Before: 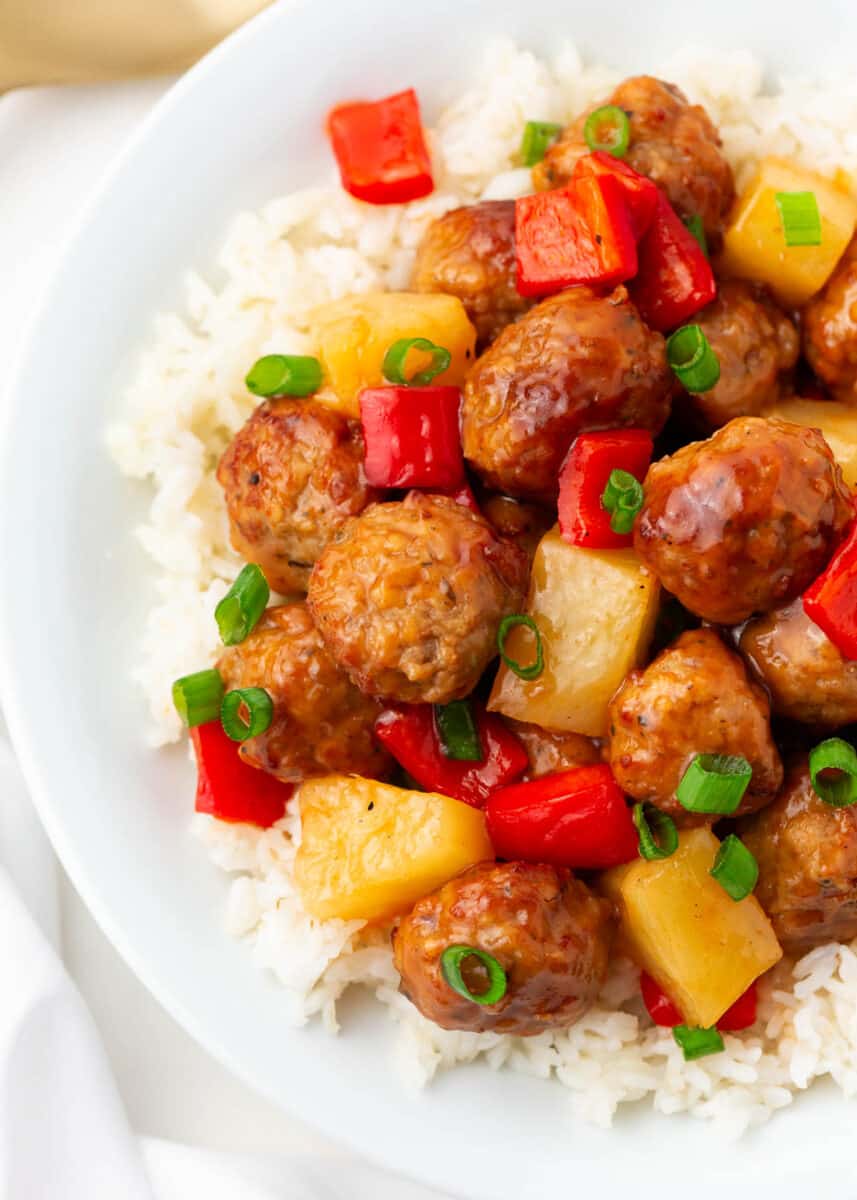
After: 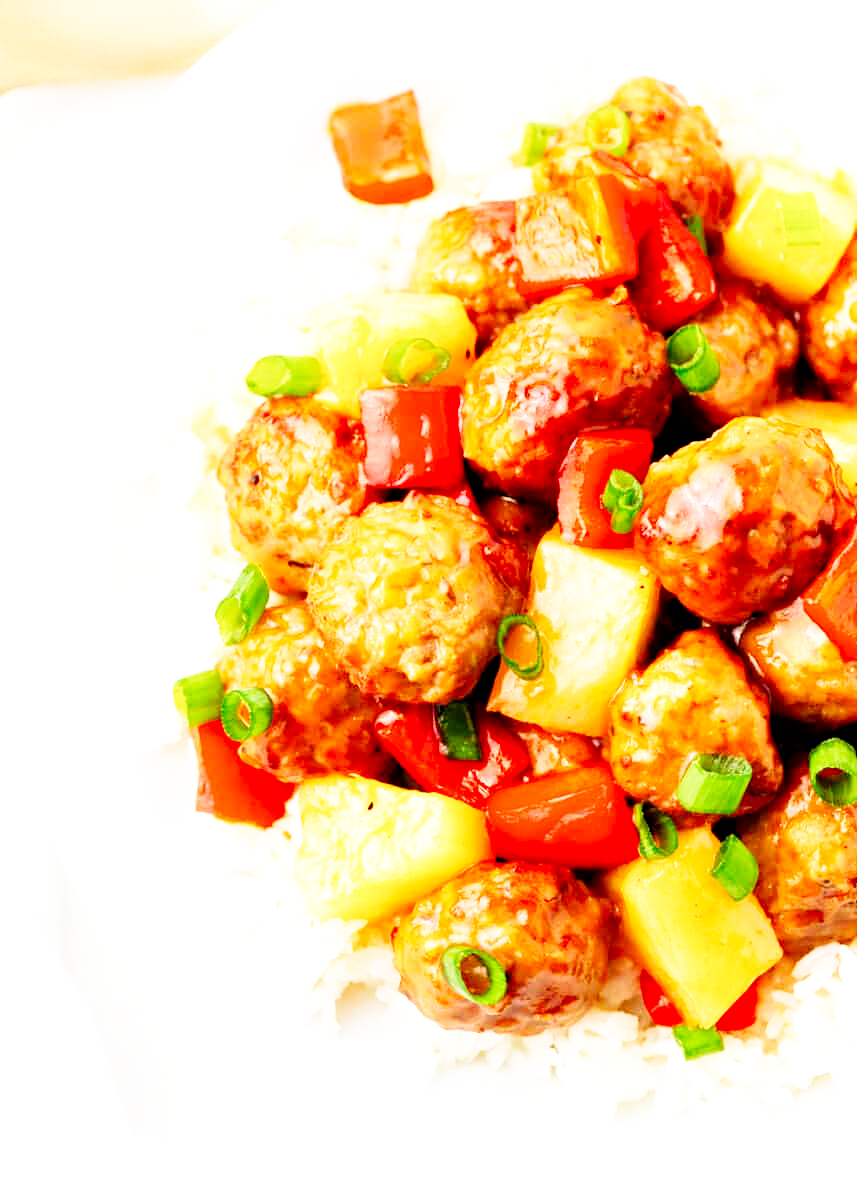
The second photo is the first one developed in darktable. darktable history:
velvia: strength 44.4%
base curve: curves: ch0 [(0, 0) (0.007, 0.004) (0.027, 0.03) (0.046, 0.07) (0.207, 0.54) (0.442, 0.872) (0.673, 0.972) (1, 1)], fusion 1, preserve colors none
